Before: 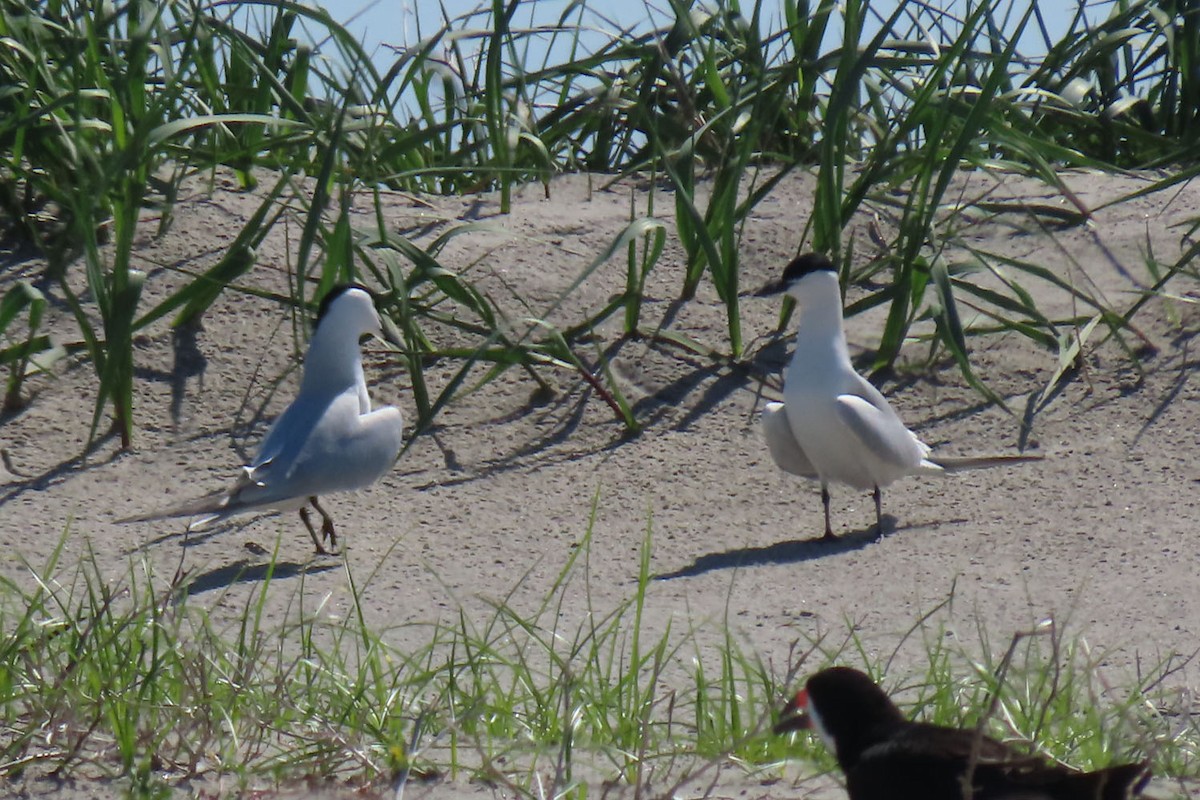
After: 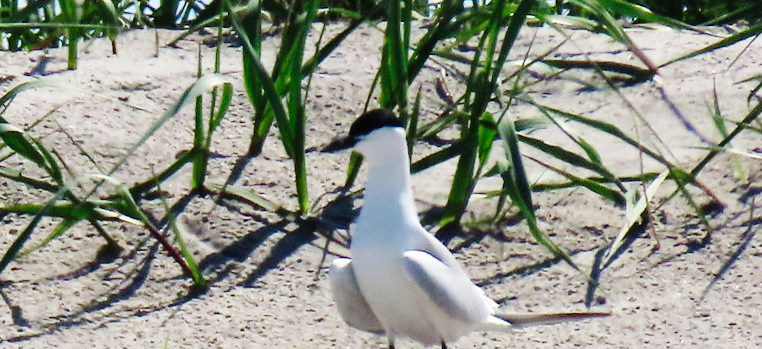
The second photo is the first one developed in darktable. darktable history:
crop: left 36.155%, top 18.108%, right 0.336%, bottom 38.158%
base curve: curves: ch0 [(0, 0) (0, 0) (0.002, 0.001) (0.008, 0.003) (0.019, 0.011) (0.037, 0.037) (0.064, 0.11) (0.102, 0.232) (0.152, 0.379) (0.216, 0.524) (0.296, 0.665) (0.394, 0.789) (0.512, 0.881) (0.651, 0.945) (0.813, 0.986) (1, 1)], preserve colors none
